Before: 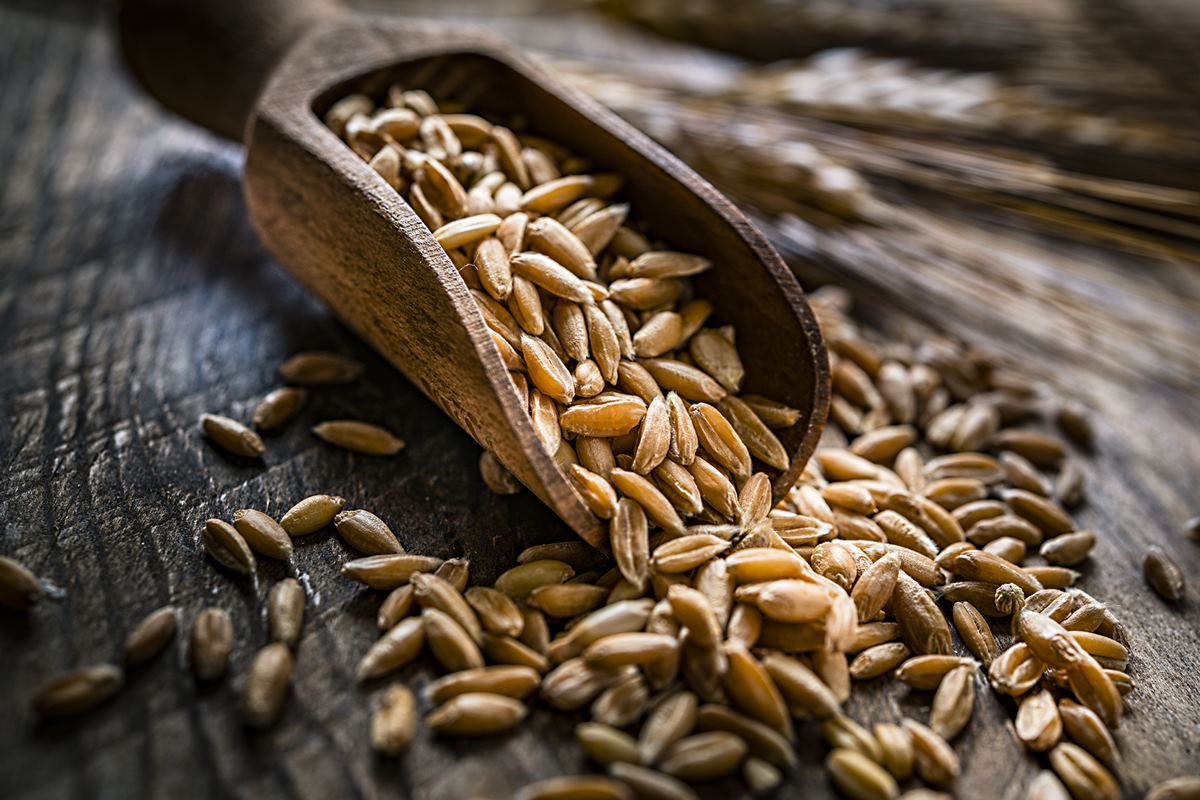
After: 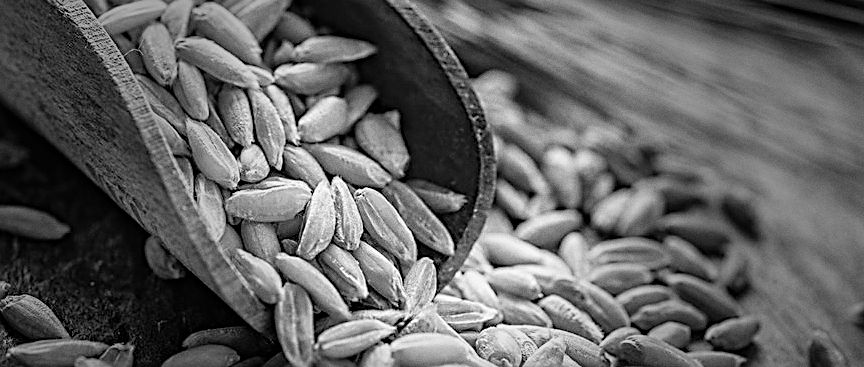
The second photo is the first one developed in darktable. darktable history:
vignetting: fall-off start 31.28%, fall-off radius 34.64%, brightness -0.575
crop and rotate: left 27.938%, top 27.046%, bottom 27.046%
contrast brightness saturation: brightness 0.28
monochrome: a -35.87, b 49.73, size 1.7
color calibration: x 0.342, y 0.356, temperature 5122 K
grain: coarseness 0.09 ISO
sharpen: on, module defaults
